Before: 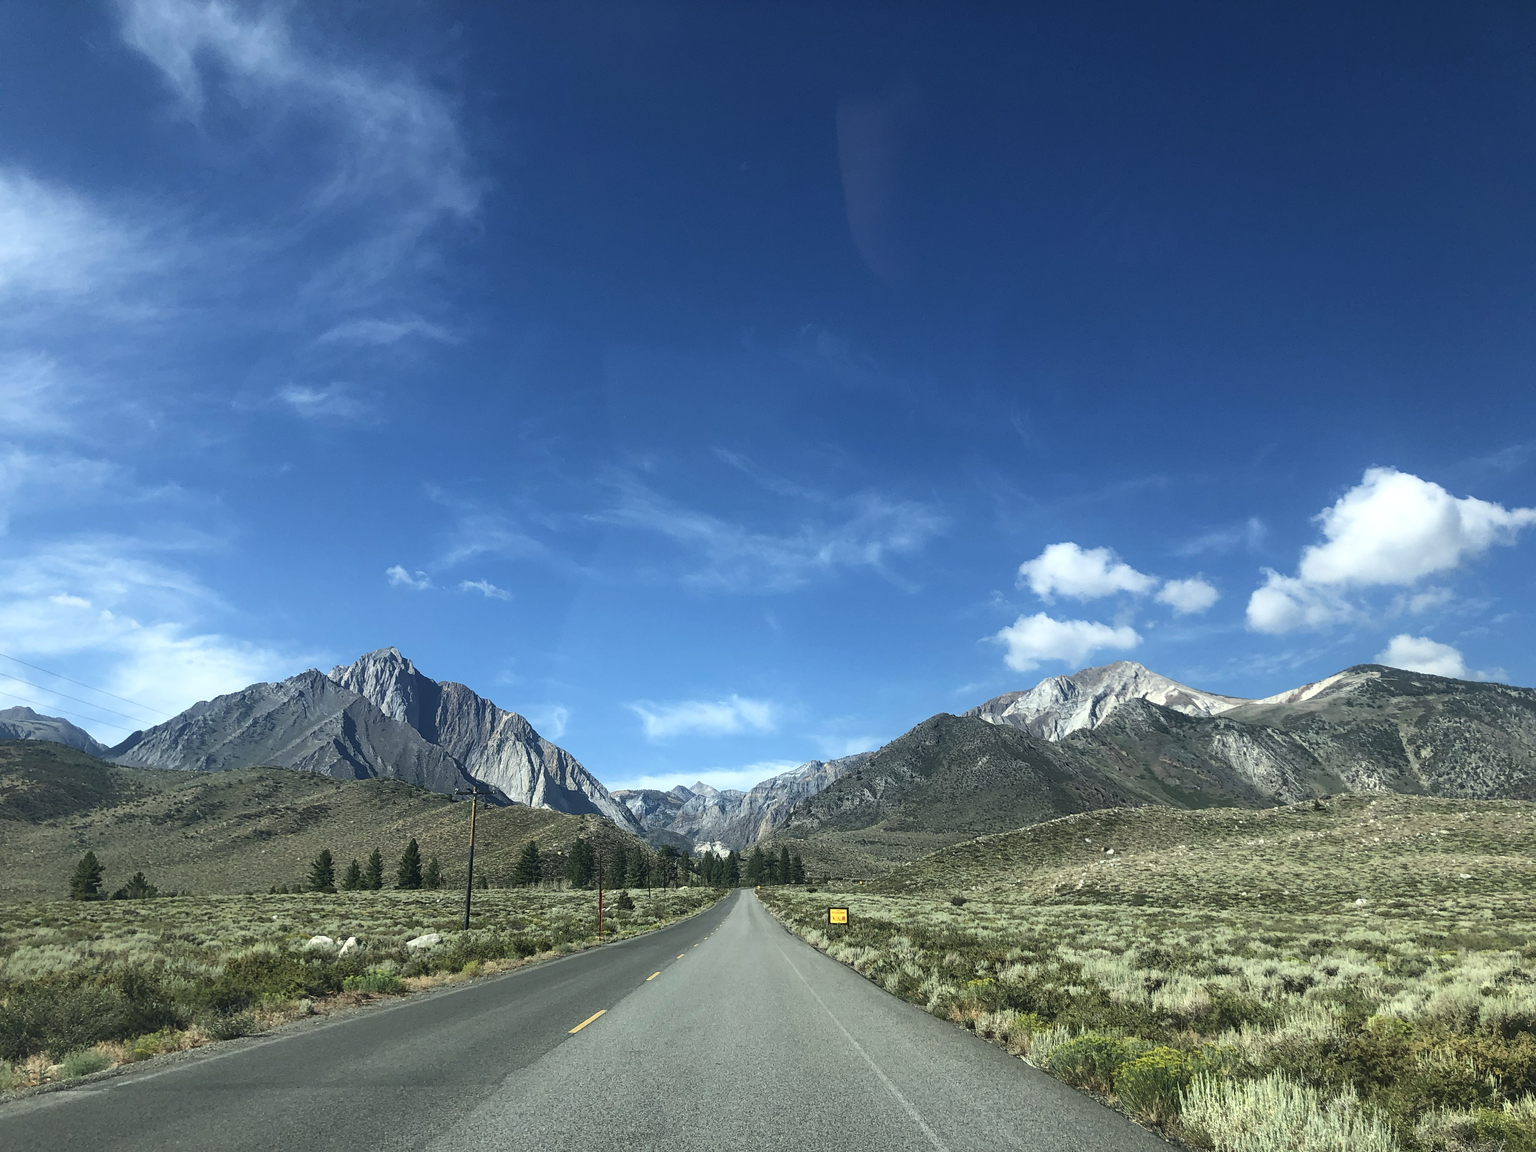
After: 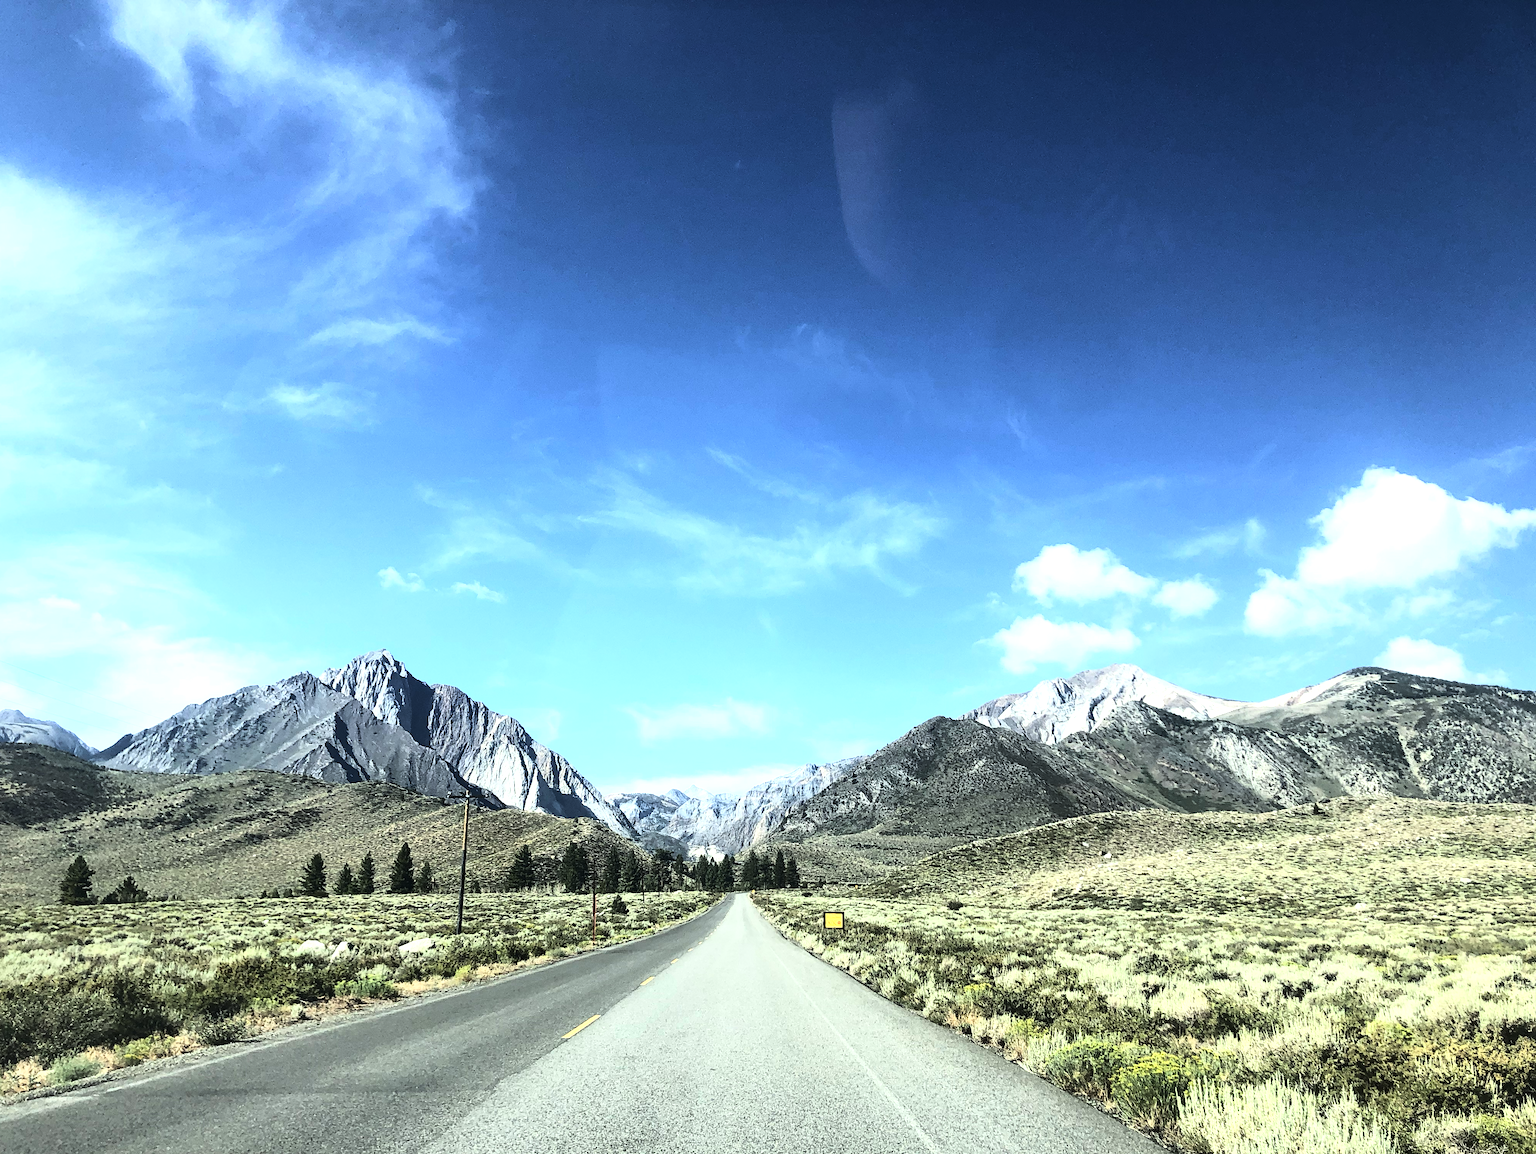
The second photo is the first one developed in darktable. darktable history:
base curve: curves: ch0 [(0, 0) (0.028, 0.03) (0.121, 0.232) (0.46, 0.748) (0.859, 0.968) (1, 1)]
shadows and highlights: shadows -10.82, white point adjustment 1.44, highlights 10.59
tone equalizer: -8 EV -1.09 EV, -7 EV -0.996 EV, -6 EV -0.864 EV, -5 EV -0.559 EV, -3 EV 0.561 EV, -2 EV 0.869 EV, -1 EV 1 EV, +0 EV 1.06 EV, edges refinement/feathering 500, mask exposure compensation -1.57 EV, preserve details no
crop and rotate: left 0.729%, top 0.246%, bottom 0.271%
